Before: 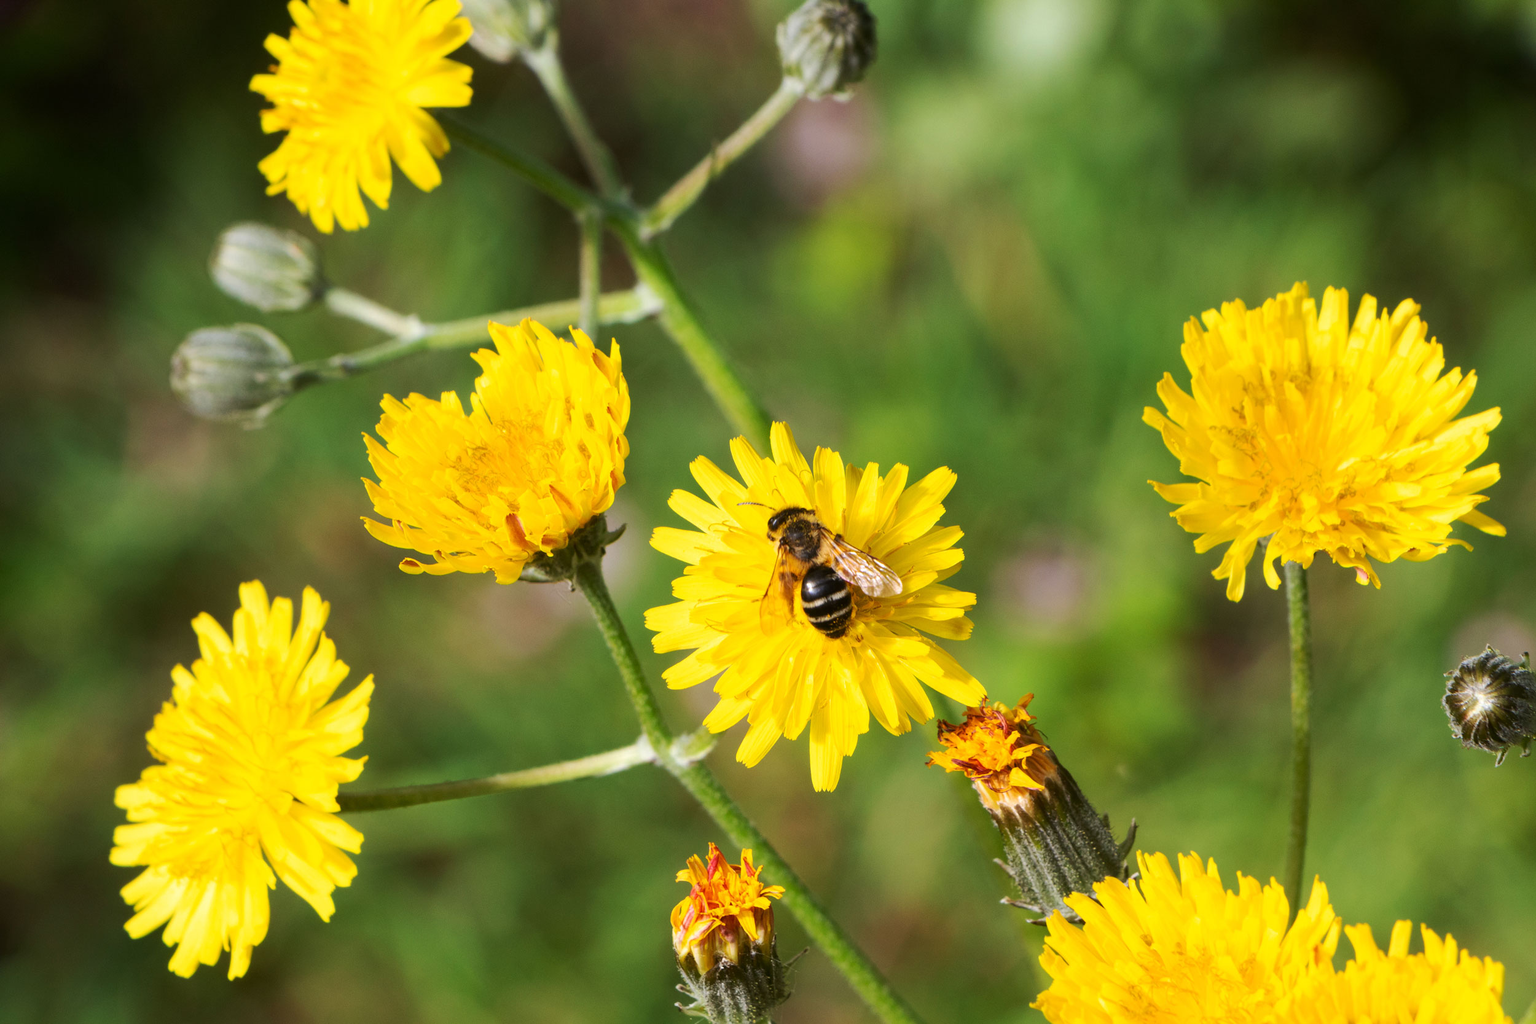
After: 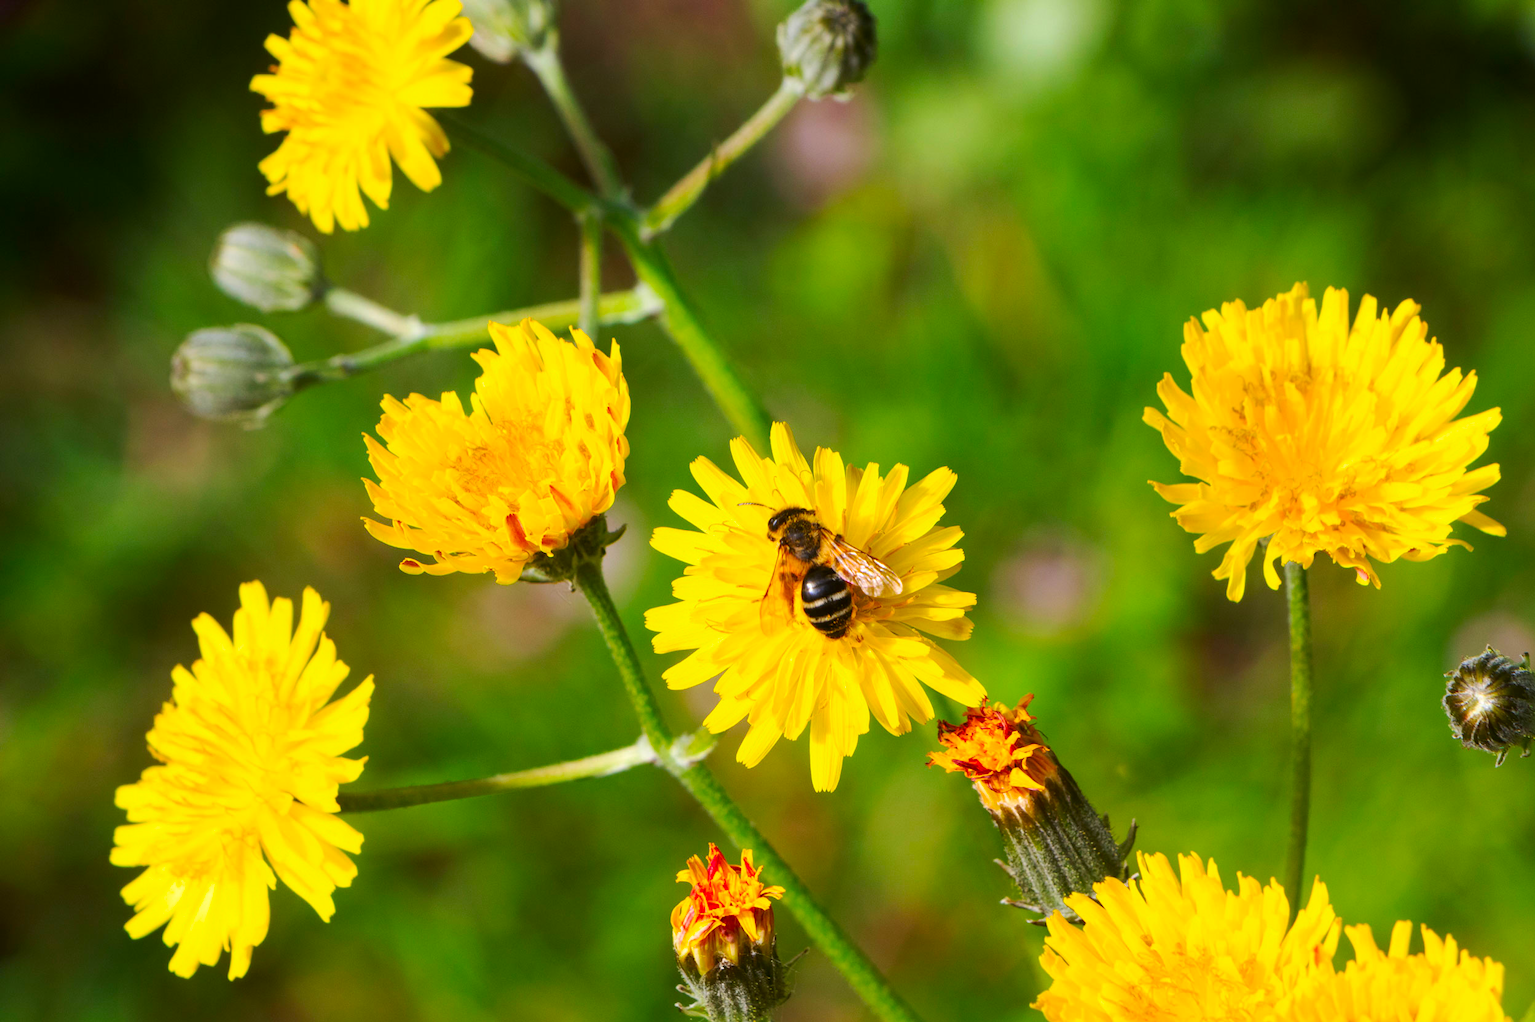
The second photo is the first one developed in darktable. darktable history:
contrast brightness saturation: saturation 0.482
crop: bottom 0.072%
